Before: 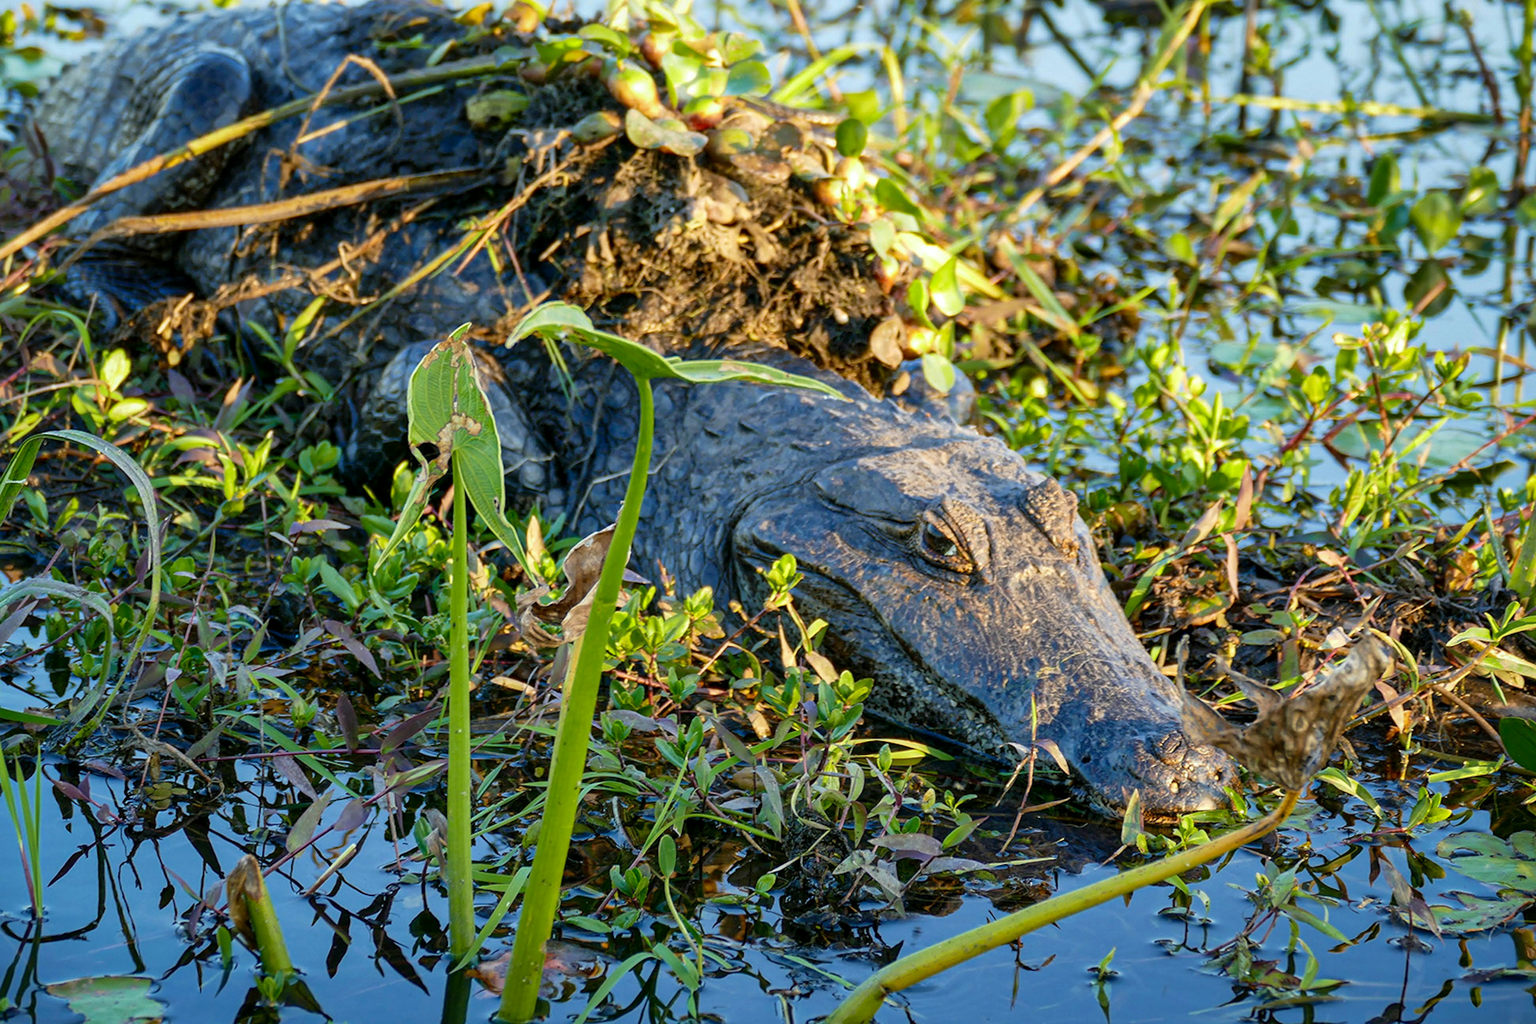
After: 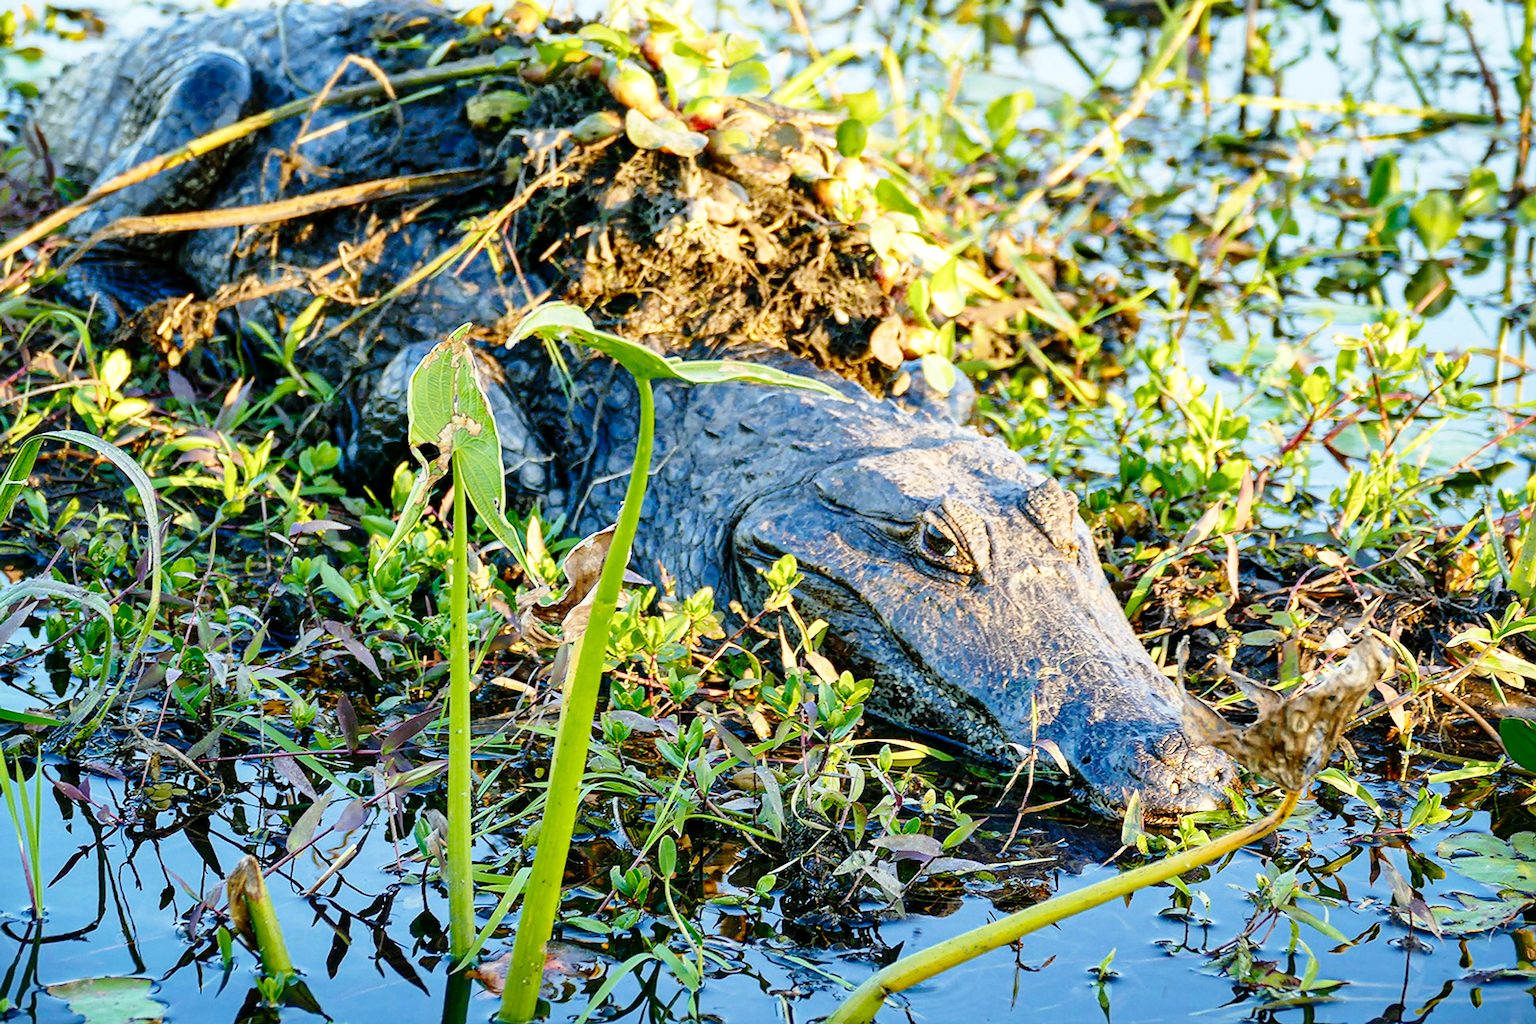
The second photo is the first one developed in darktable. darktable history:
sharpen: amount 0.596
base curve: curves: ch0 [(0, 0) (0.008, 0.007) (0.022, 0.029) (0.048, 0.089) (0.092, 0.197) (0.191, 0.399) (0.275, 0.534) (0.357, 0.65) (0.477, 0.78) (0.542, 0.833) (0.799, 0.973) (1, 1)], preserve colors none
